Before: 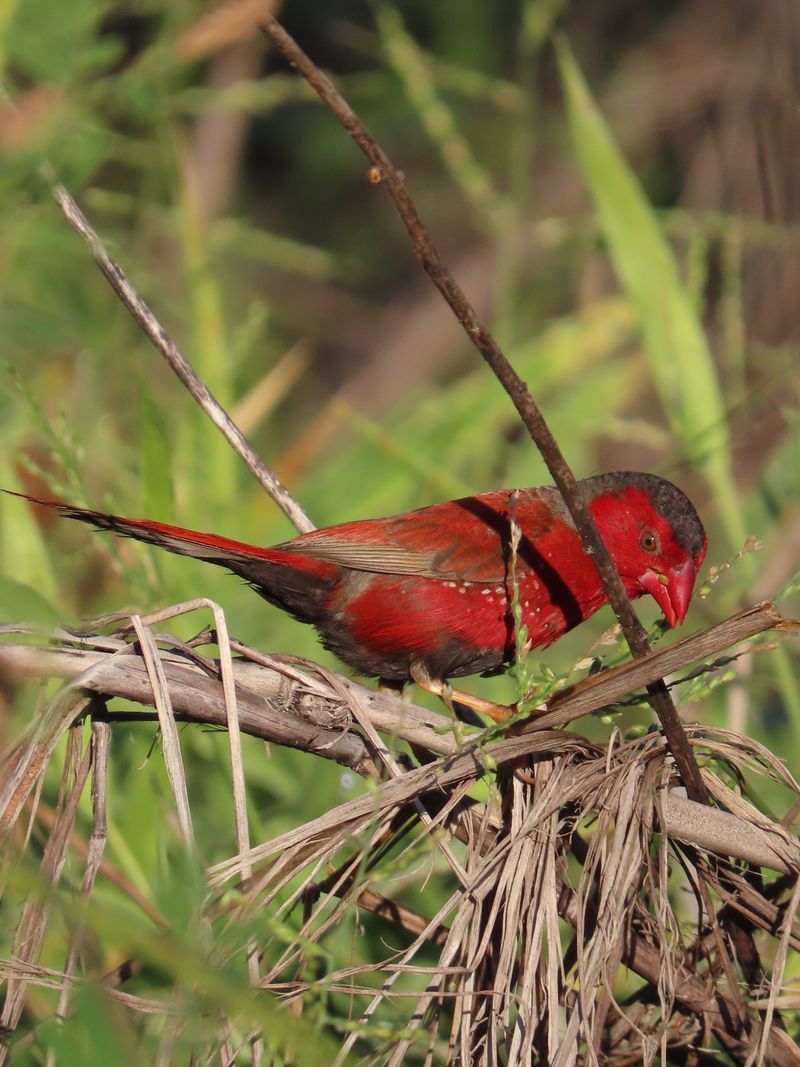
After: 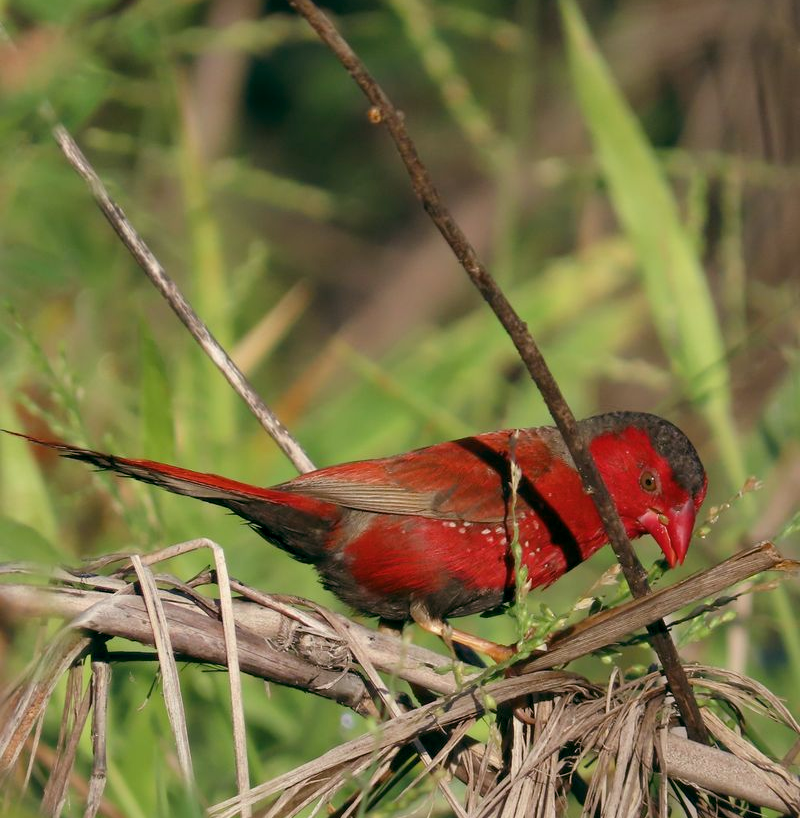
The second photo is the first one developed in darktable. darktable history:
crop: top 5.671%, bottom 17.628%
color balance rgb: power › hue 327.62°, global offset › luminance -0.338%, global offset › chroma 0.117%, global offset › hue 165.55°, perceptual saturation grading › global saturation -2.124%, perceptual saturation grading › highlights -7.163%, perceptual saturation grading › mid-tones 7.882%, perceptual saturation grading › shadows 3.656%, global vibrance 9.273%
